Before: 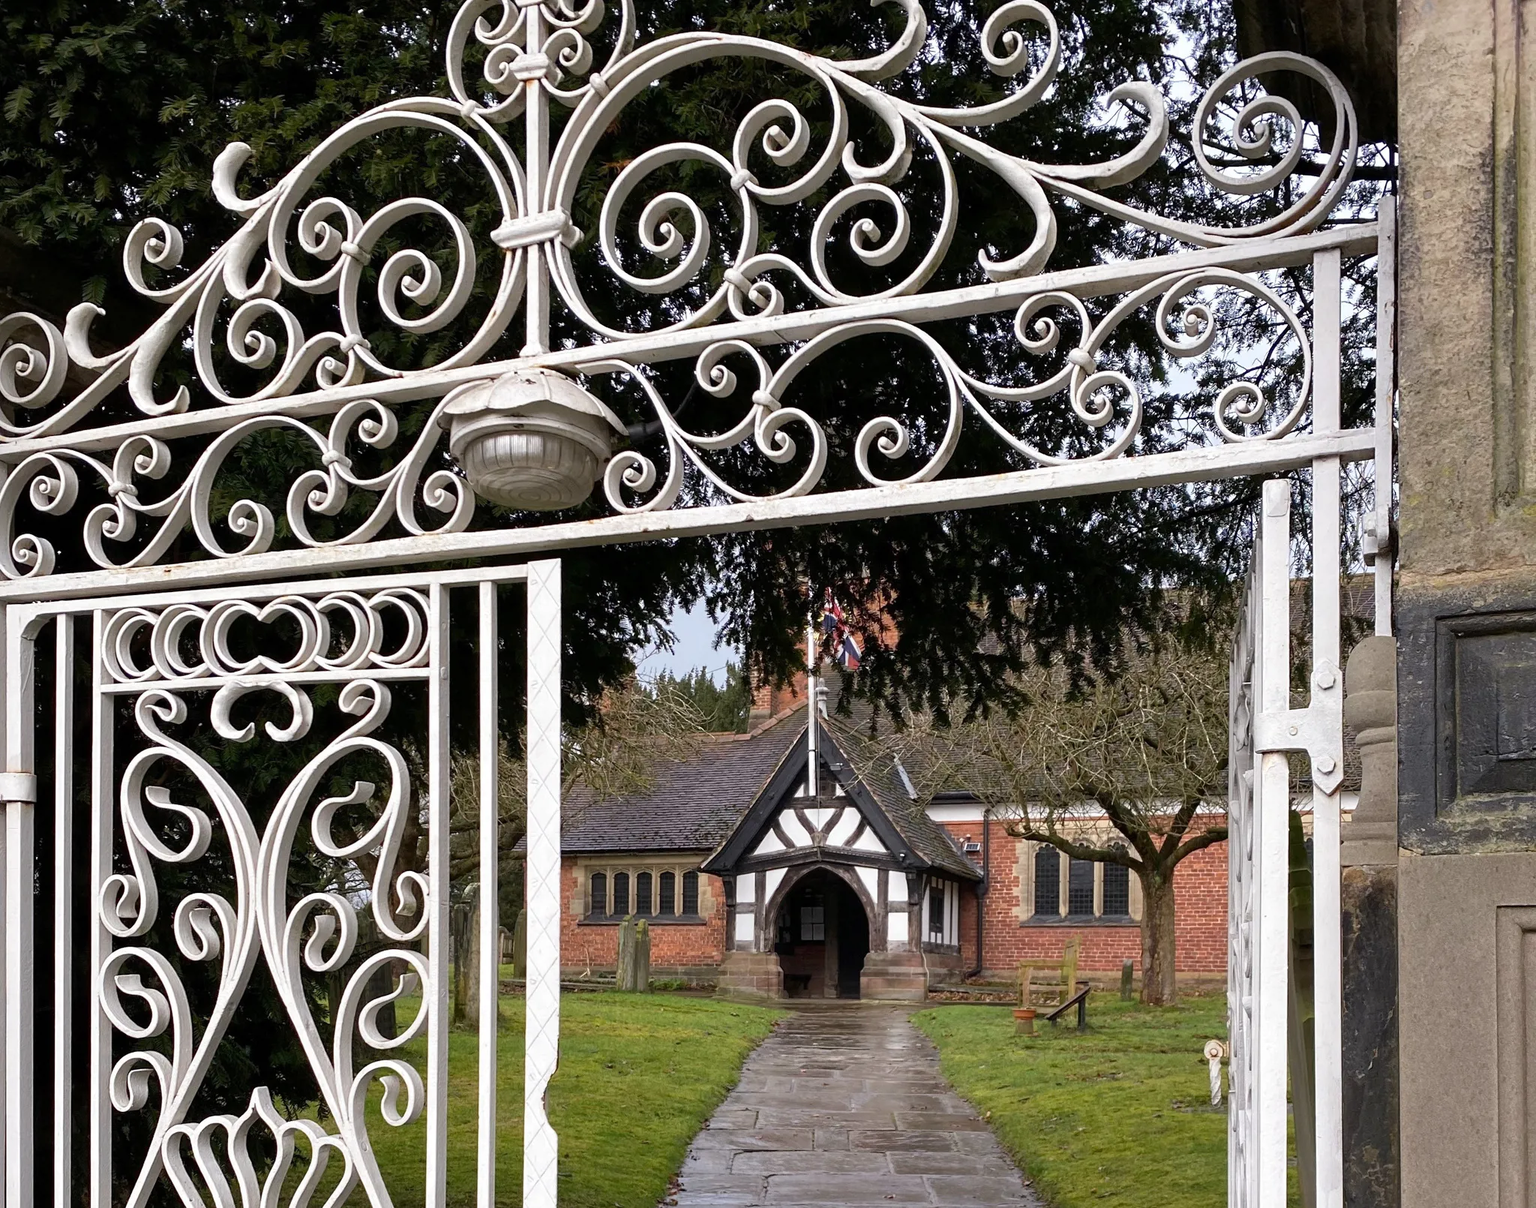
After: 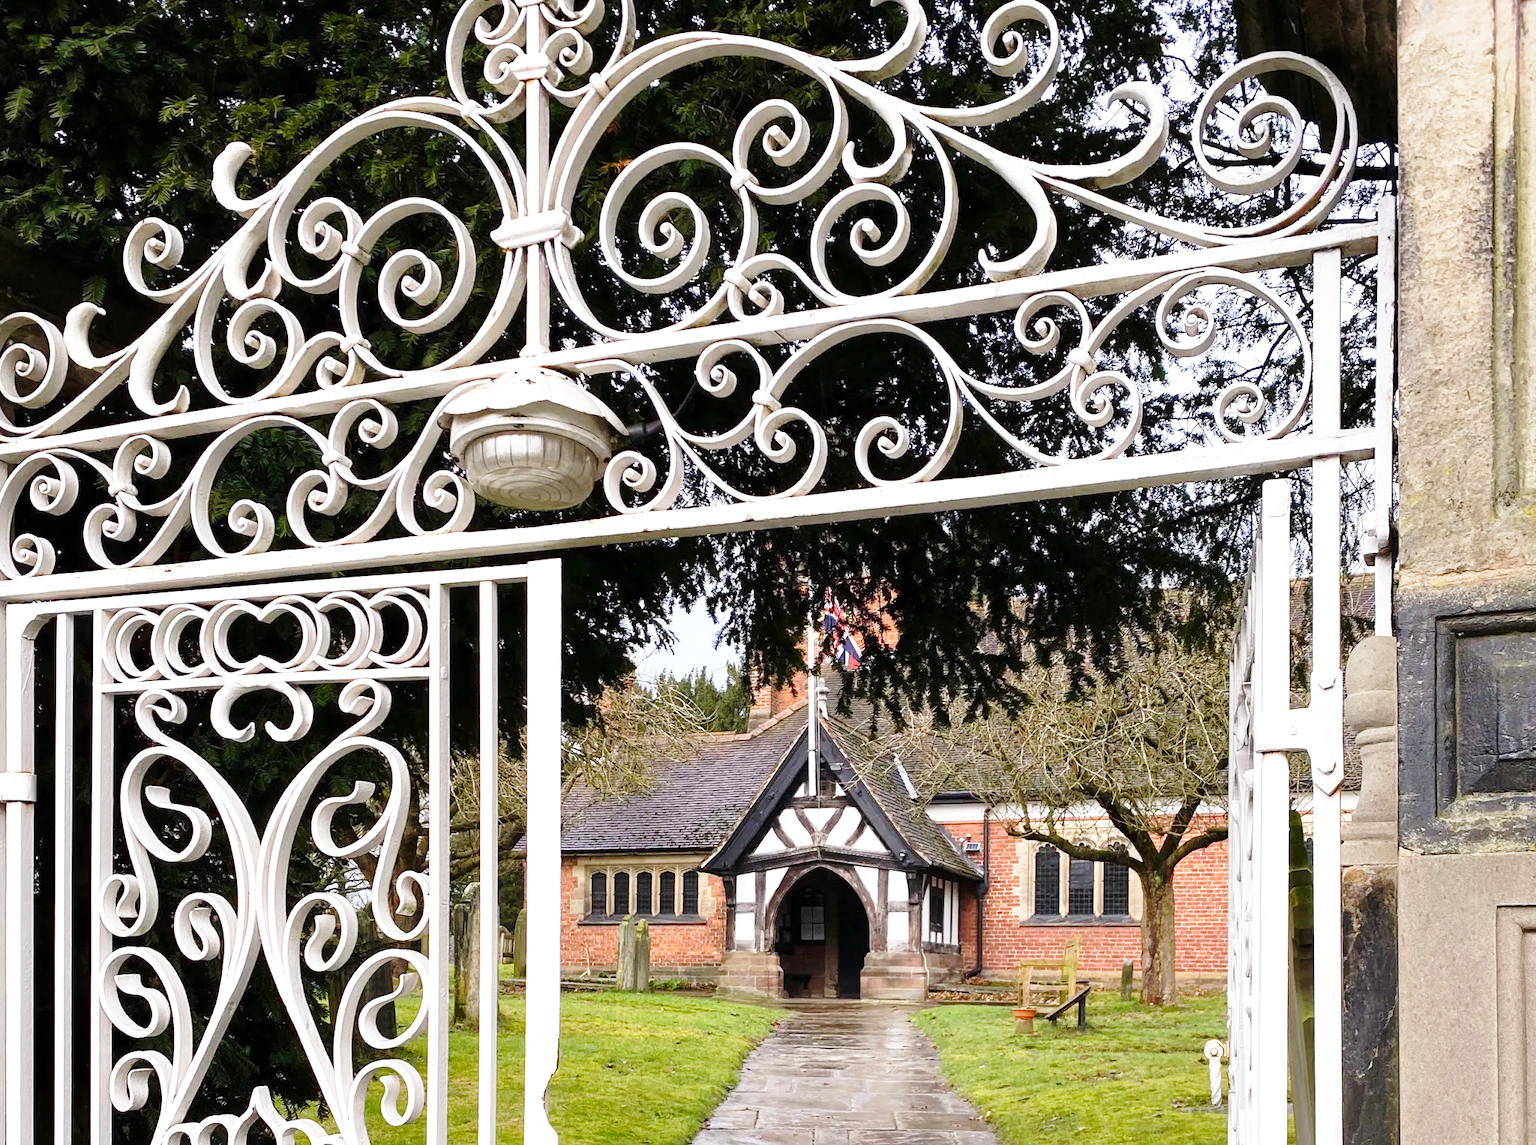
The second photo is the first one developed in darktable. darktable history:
crop and rotate: top 0.007%, bottom 5.099%
base curve: curves: ch0 [(0, 0) (0.028, 0.03) (0.121, 0.232) (0.46, 0.748) (0.859, 0.968) (1, 1)], preserve colors none
exposure: black level correction 0, exposure 0.398 EV, compensate exposure bias true, compensate highlight preservation false
